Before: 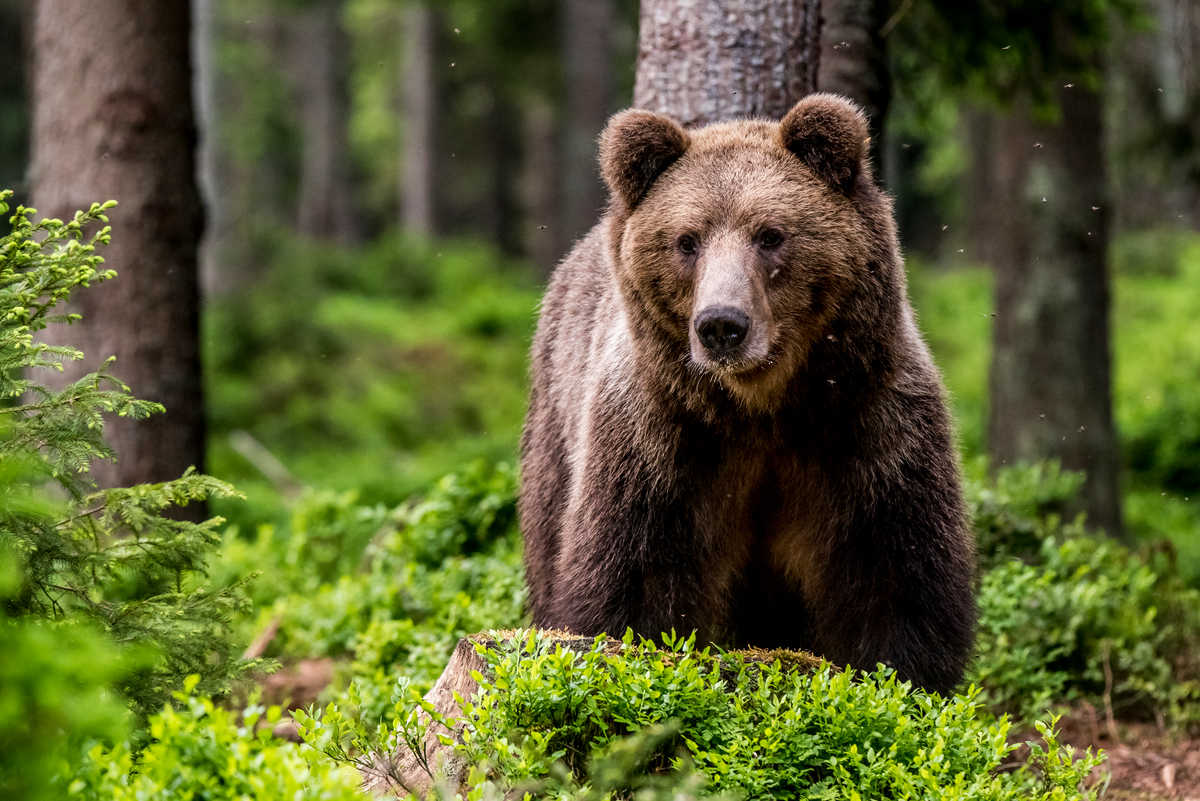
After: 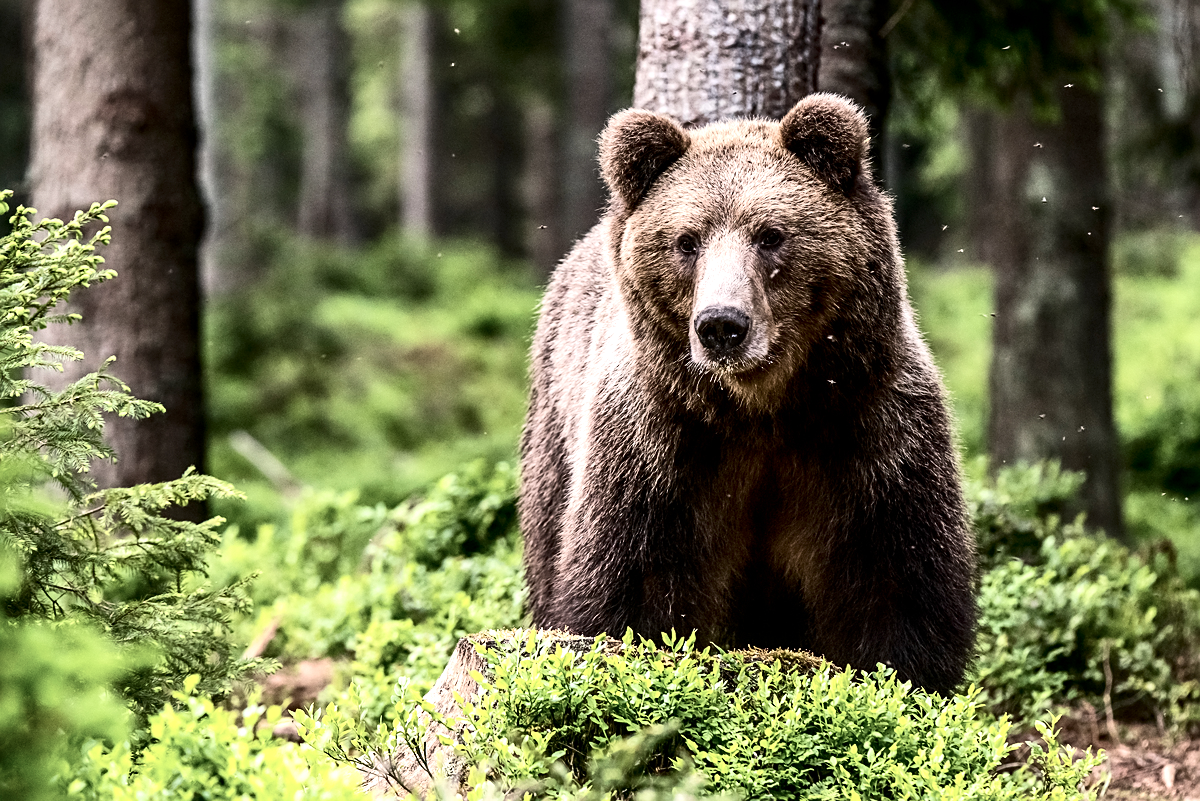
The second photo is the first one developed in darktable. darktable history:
tone equalizer: mask exposure compensation -0.504 EV
contrast brightness saturation: contrast 0.247, saturation -0.308
exposure: exposure 0.631 EV, compensate highlight preservation false
sharpen: on, module defaults
